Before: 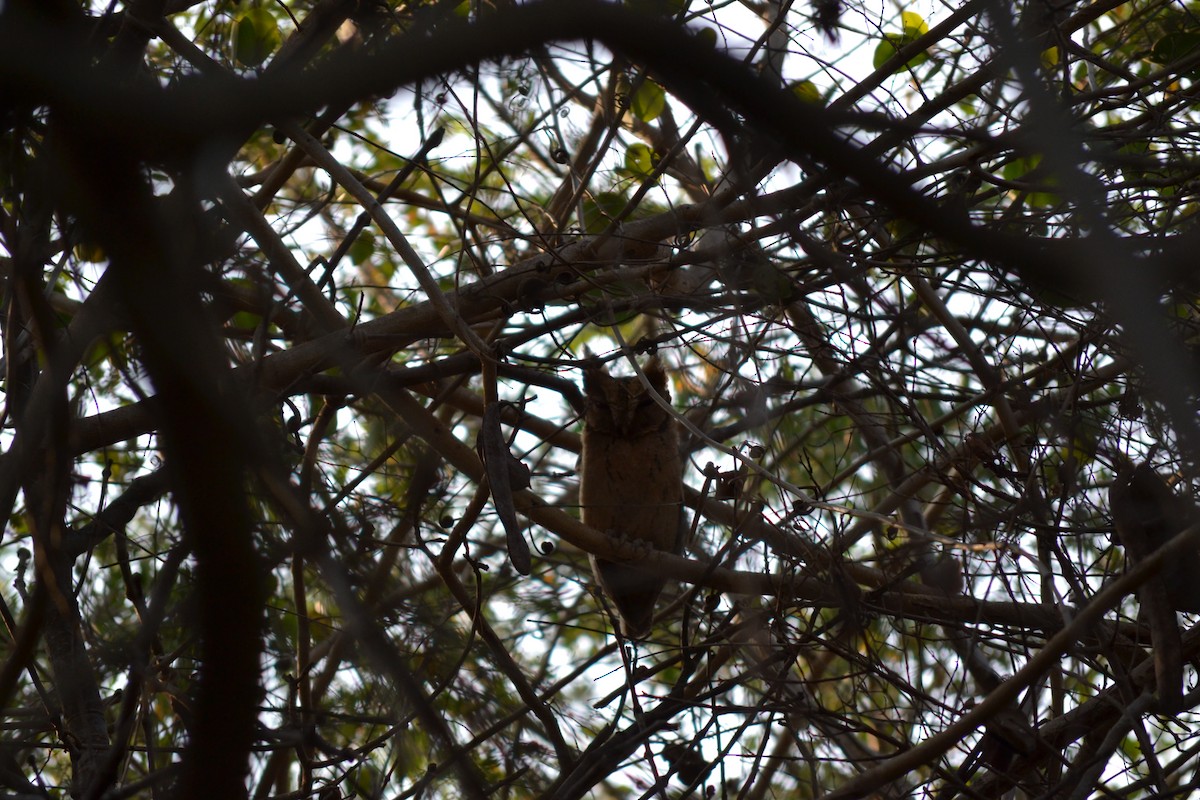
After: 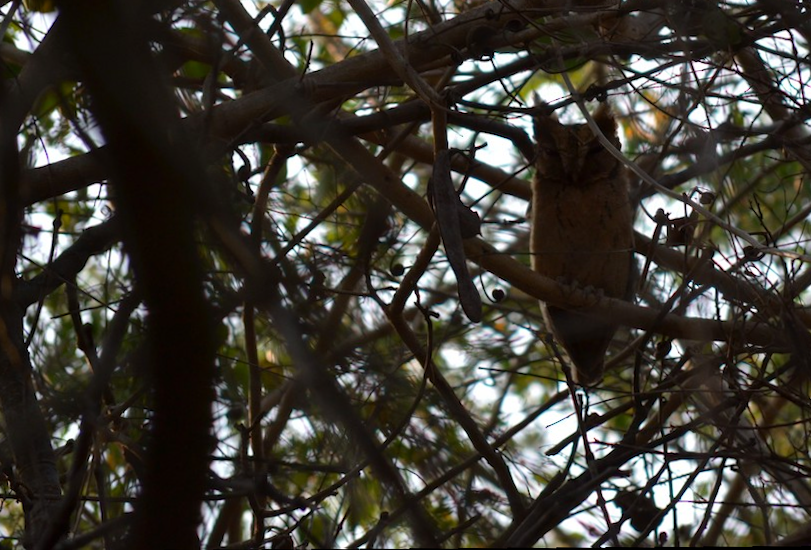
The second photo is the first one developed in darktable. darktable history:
contrast brightness saturation: contrast 0.04, saturation 0.07
rotate and perspective: rotation -1.17°, automatic cropping off
crop and rotate: angle -0.82°, left 3.85%, top 31.828%, right 27.992%
